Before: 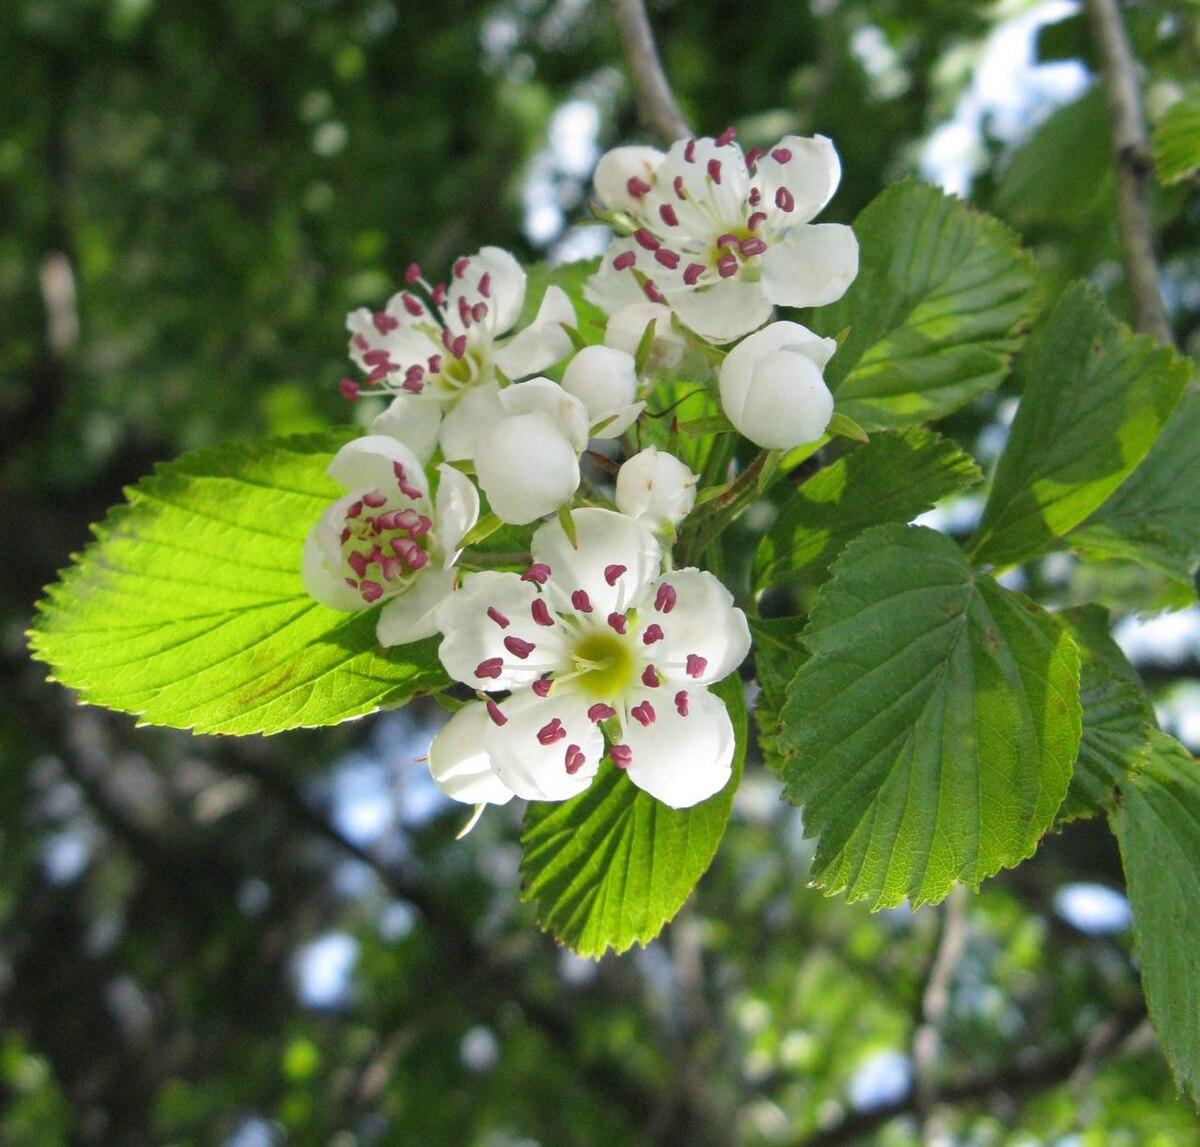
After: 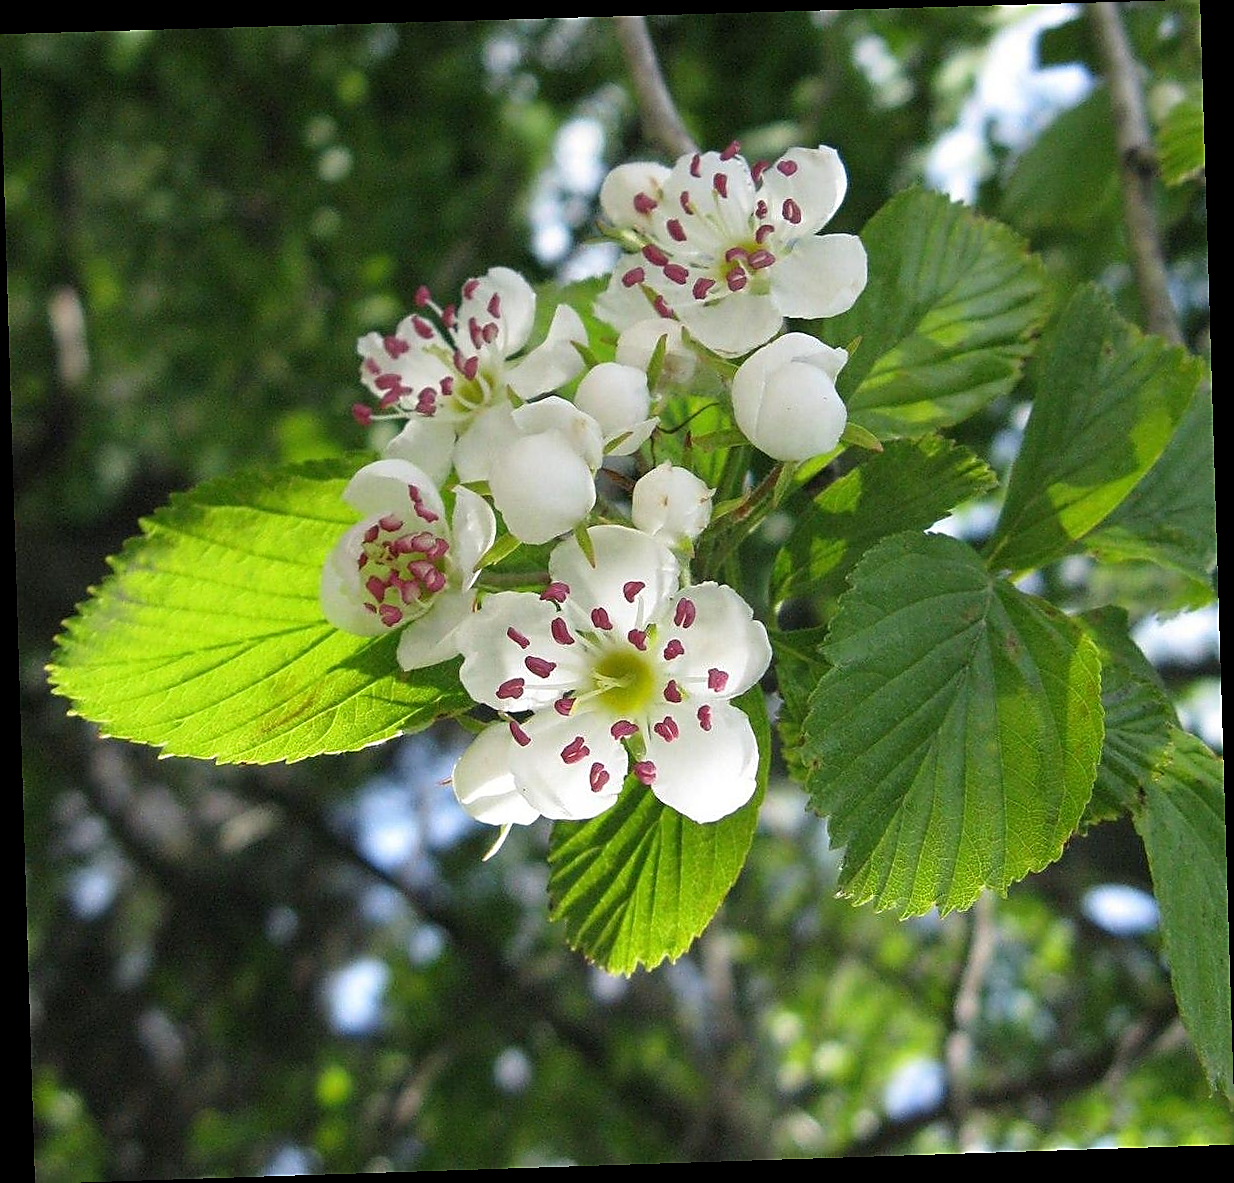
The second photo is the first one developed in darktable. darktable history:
rotate and perspective: rotation -1.77°, lens shift (horizontal) 0.004, automatic cropping off
sharpen: radius 1.4, amount 1.25, threshold 0.7
